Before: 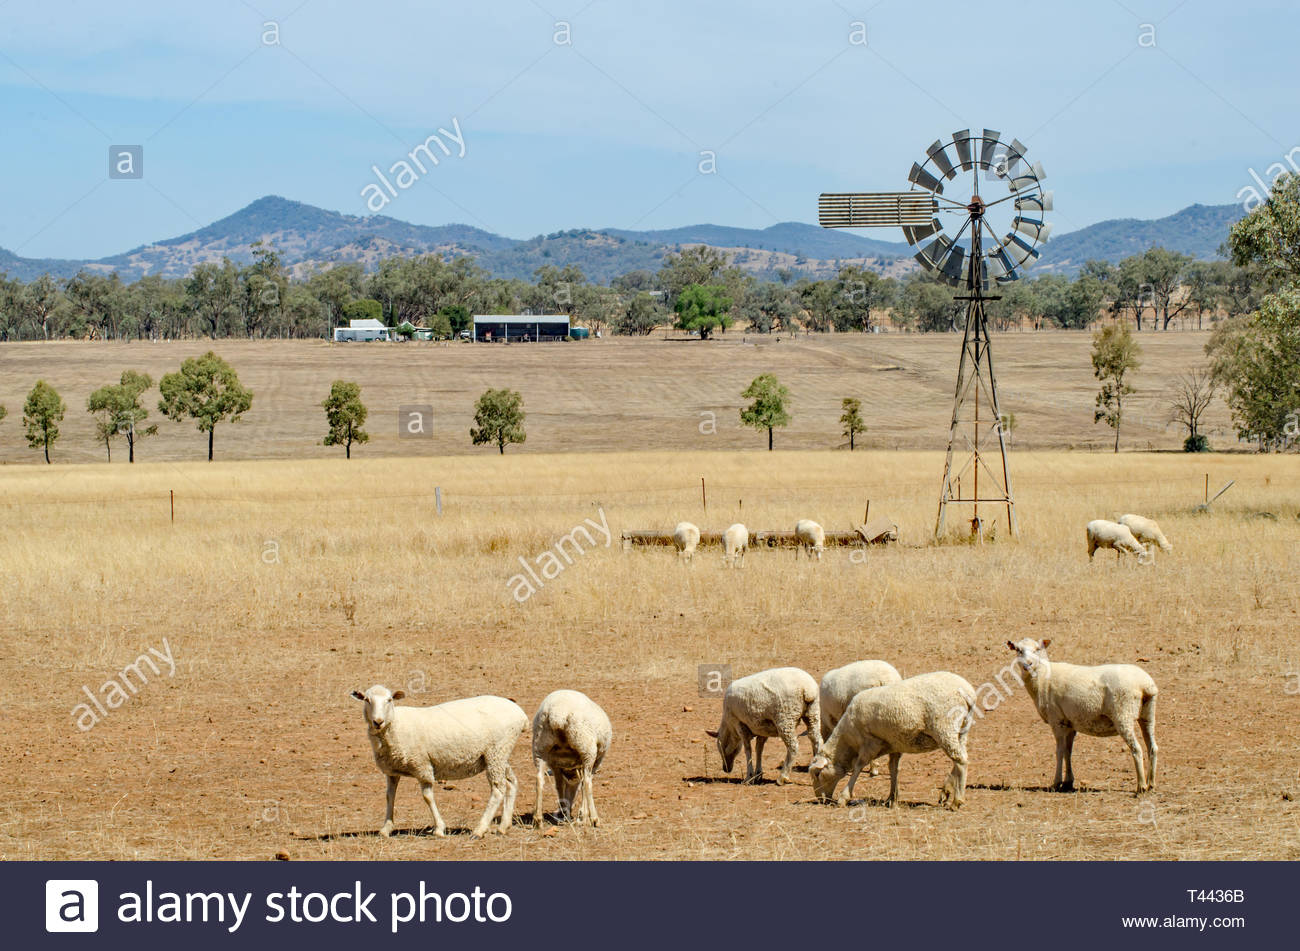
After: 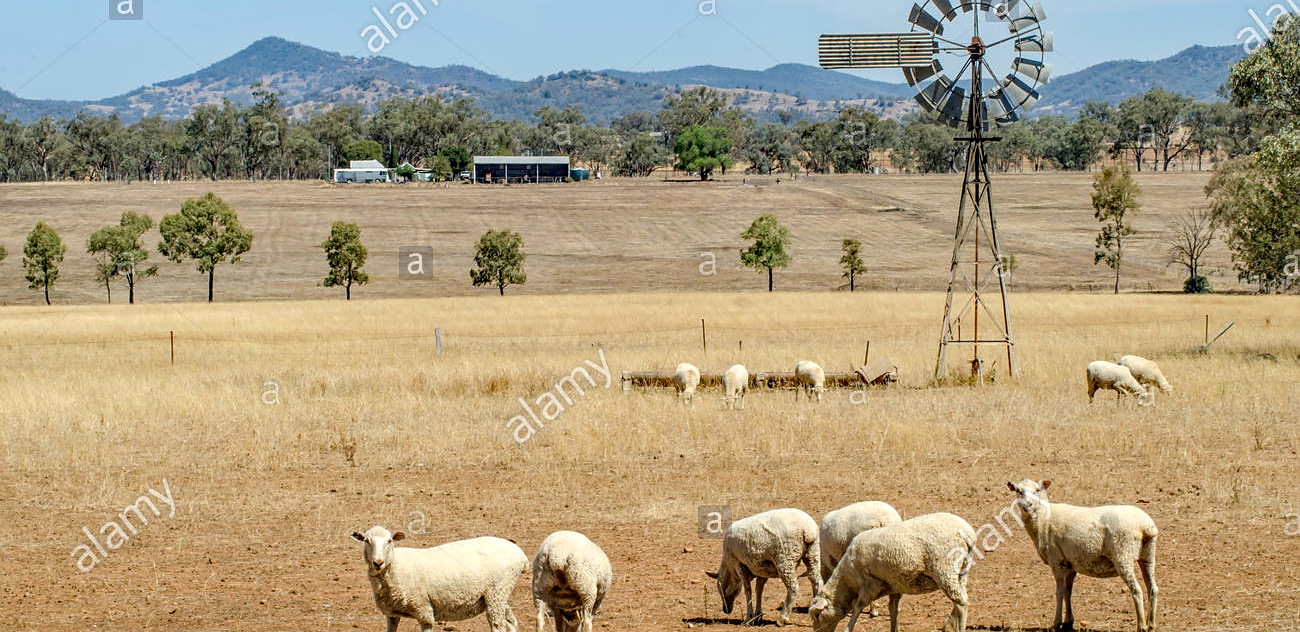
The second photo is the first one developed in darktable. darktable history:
sharpen: radius 1.458, amount 0.398, threshold 1.271
crop: top 16.727%, bottom 16.727%
local contrast: on, module defaults
